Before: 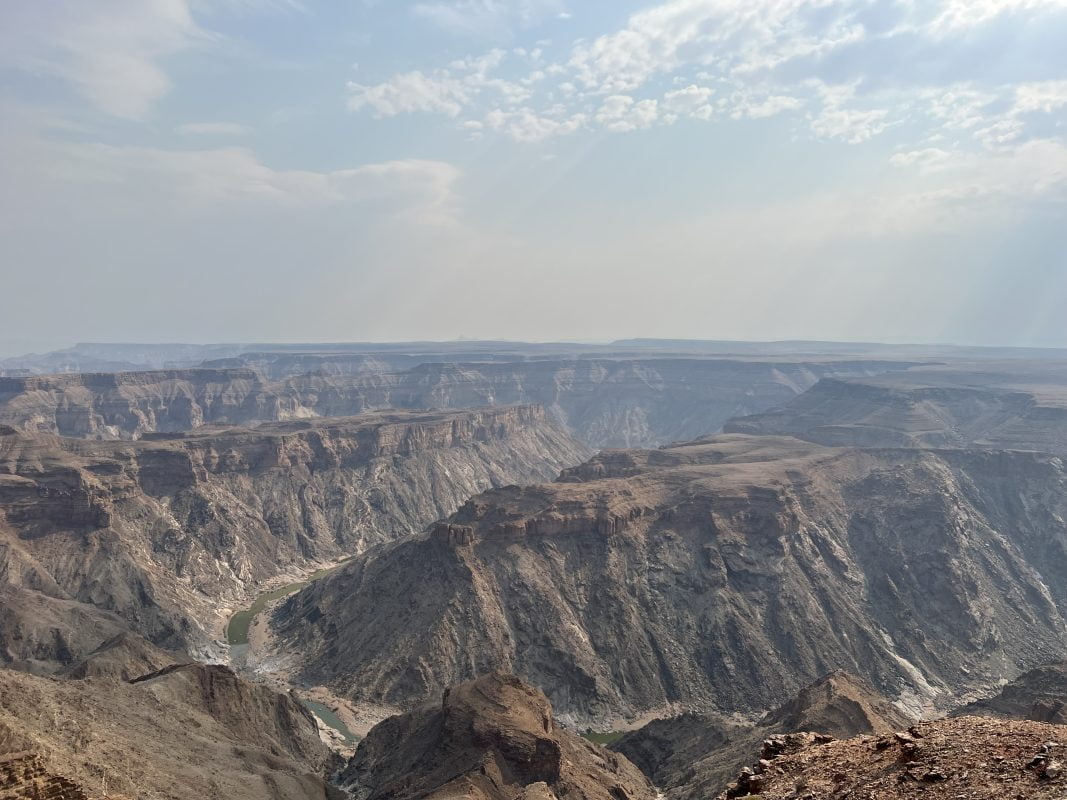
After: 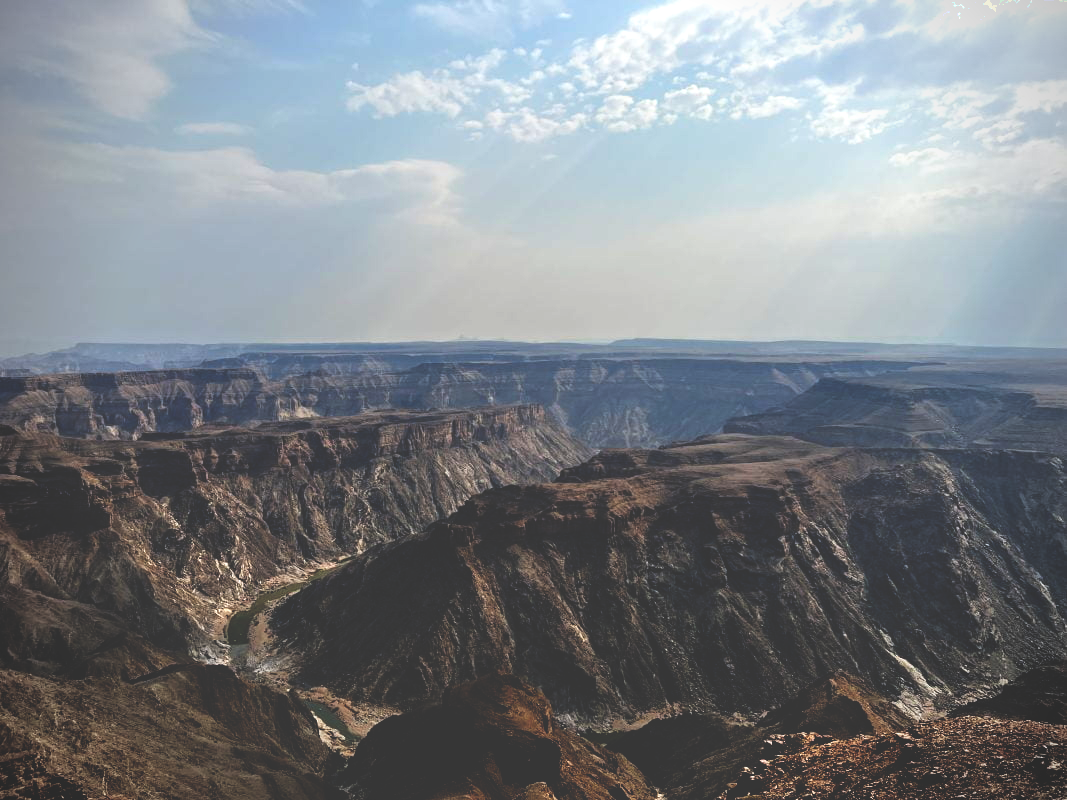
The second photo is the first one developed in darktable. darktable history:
tone equalizer: edges refinement/feathering 500, mask exposure compensation -1.57 EV, preserve details no
vignetting: on, module defaults
base curve: curves: ch0 [(0, 0.036) (0.083, 0.04) (0.804, 1)], preserve colors none
